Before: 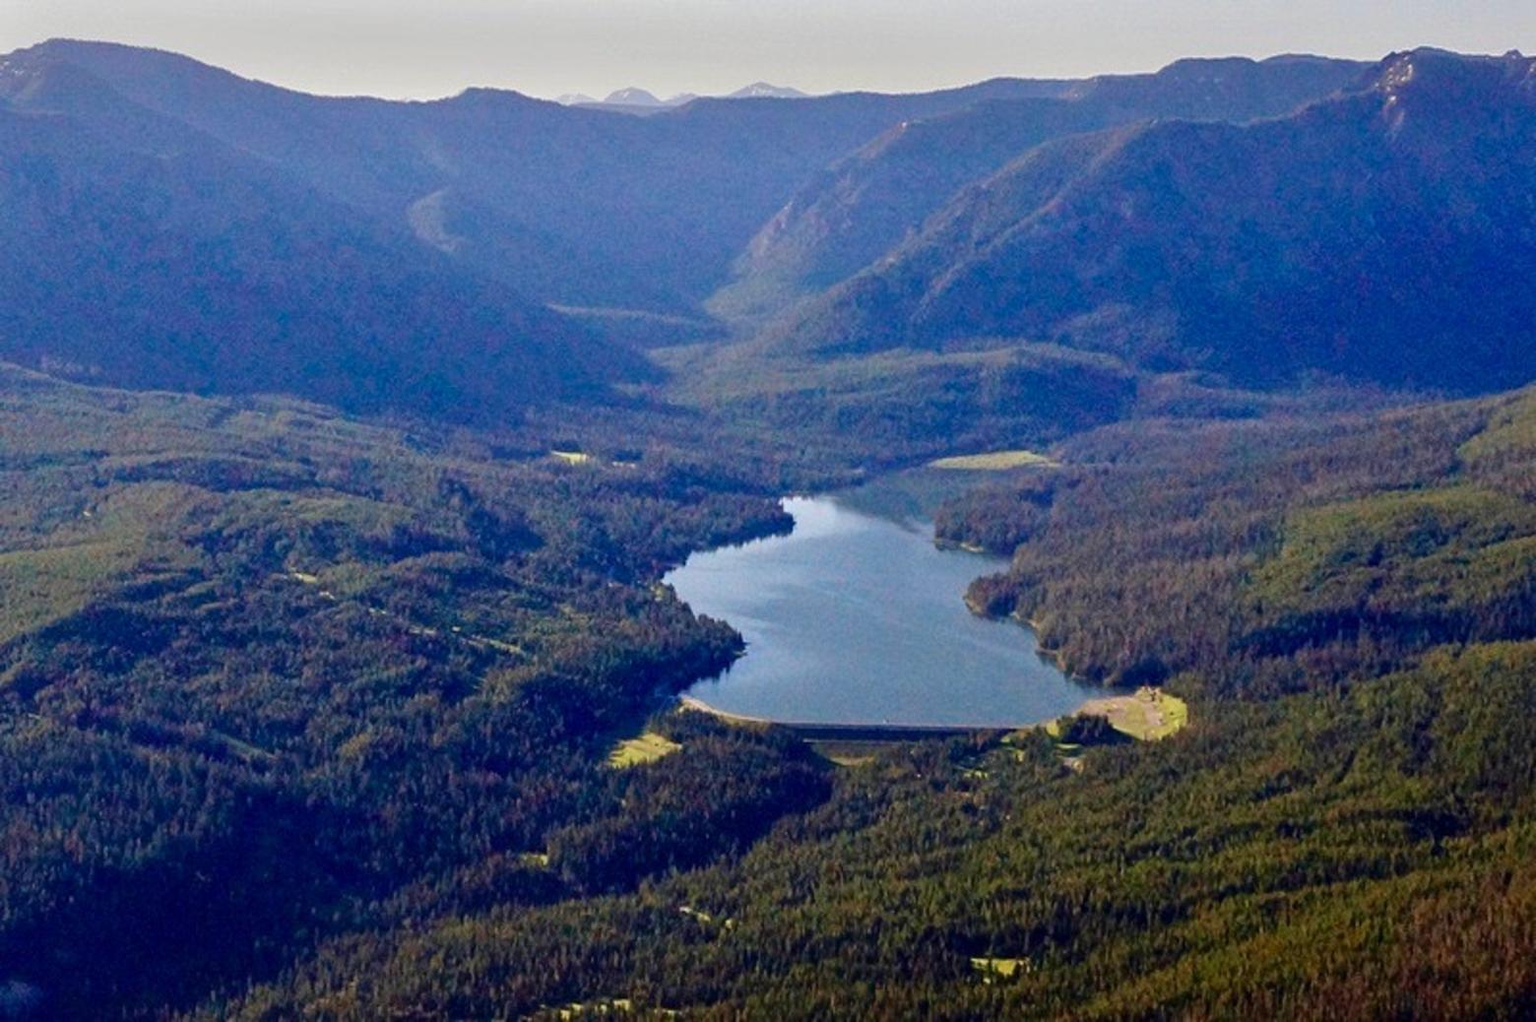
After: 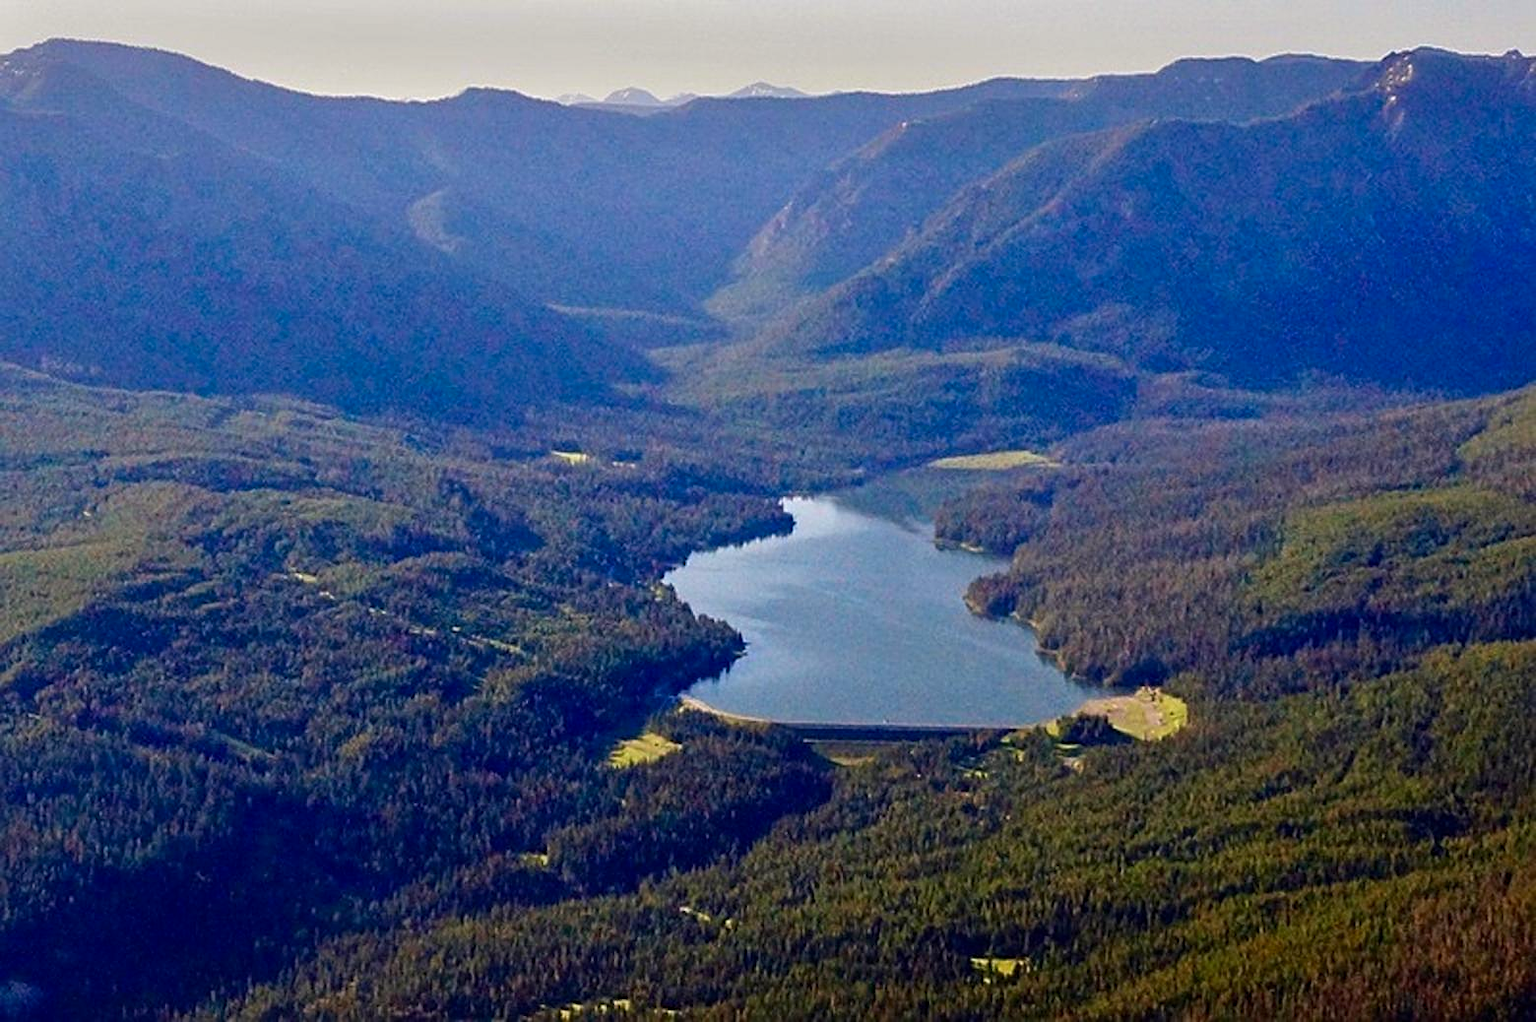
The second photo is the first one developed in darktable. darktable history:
sharpen: on, module defaults
color correction: highlights a* 0.636, highlights b* 2.81, saturation 1.09
